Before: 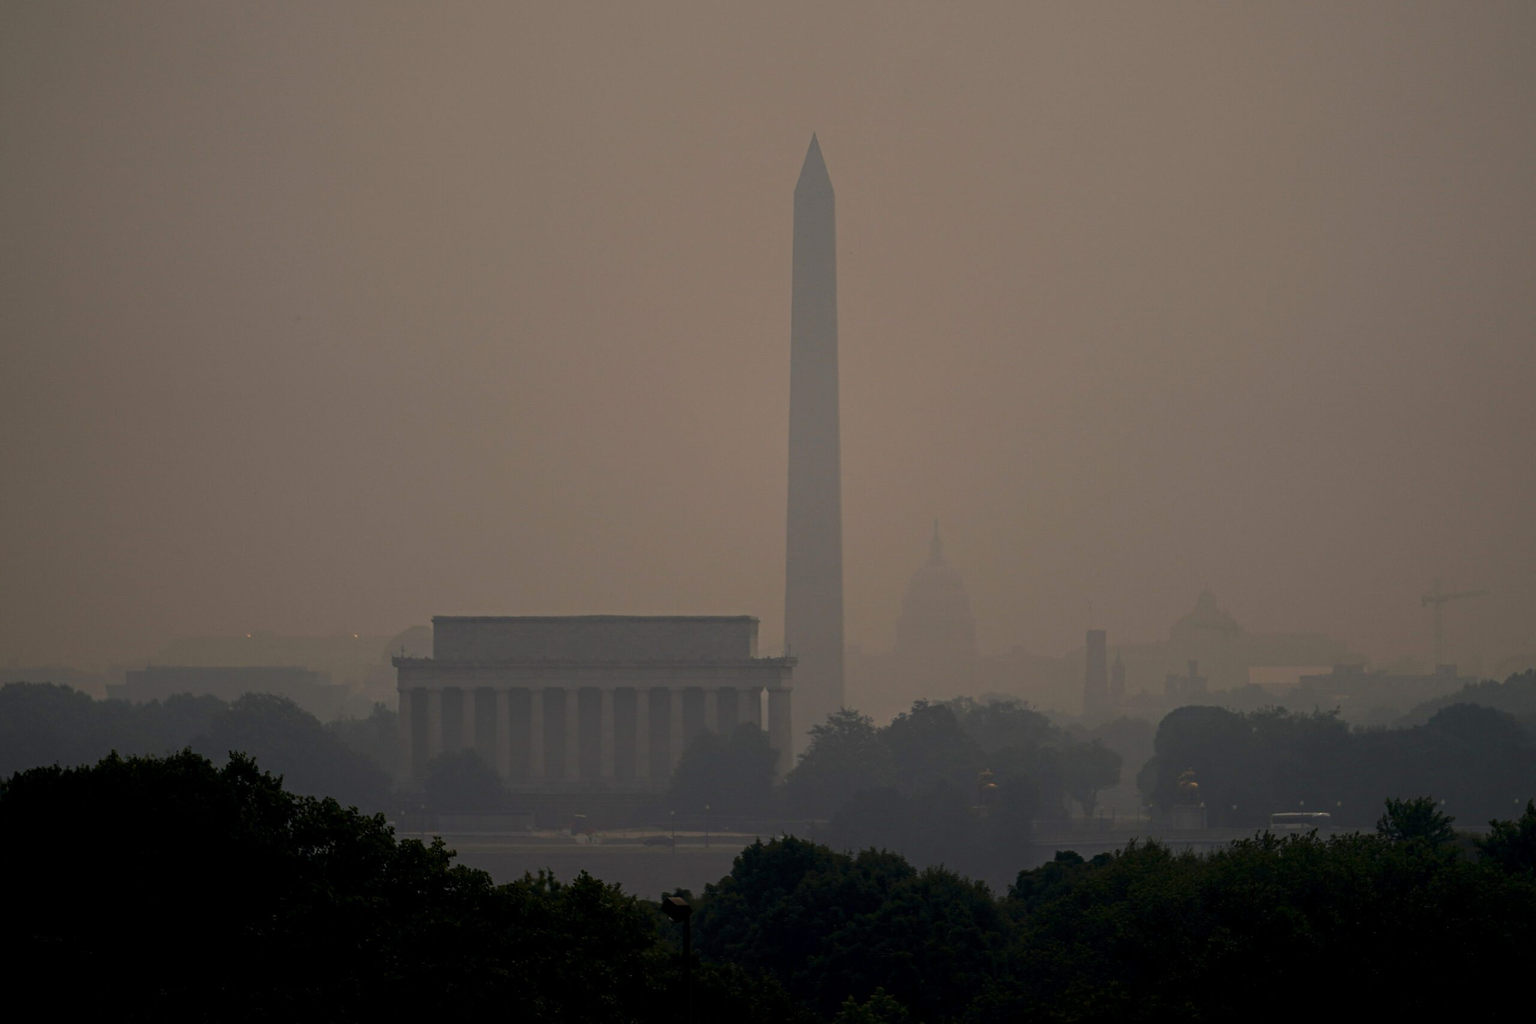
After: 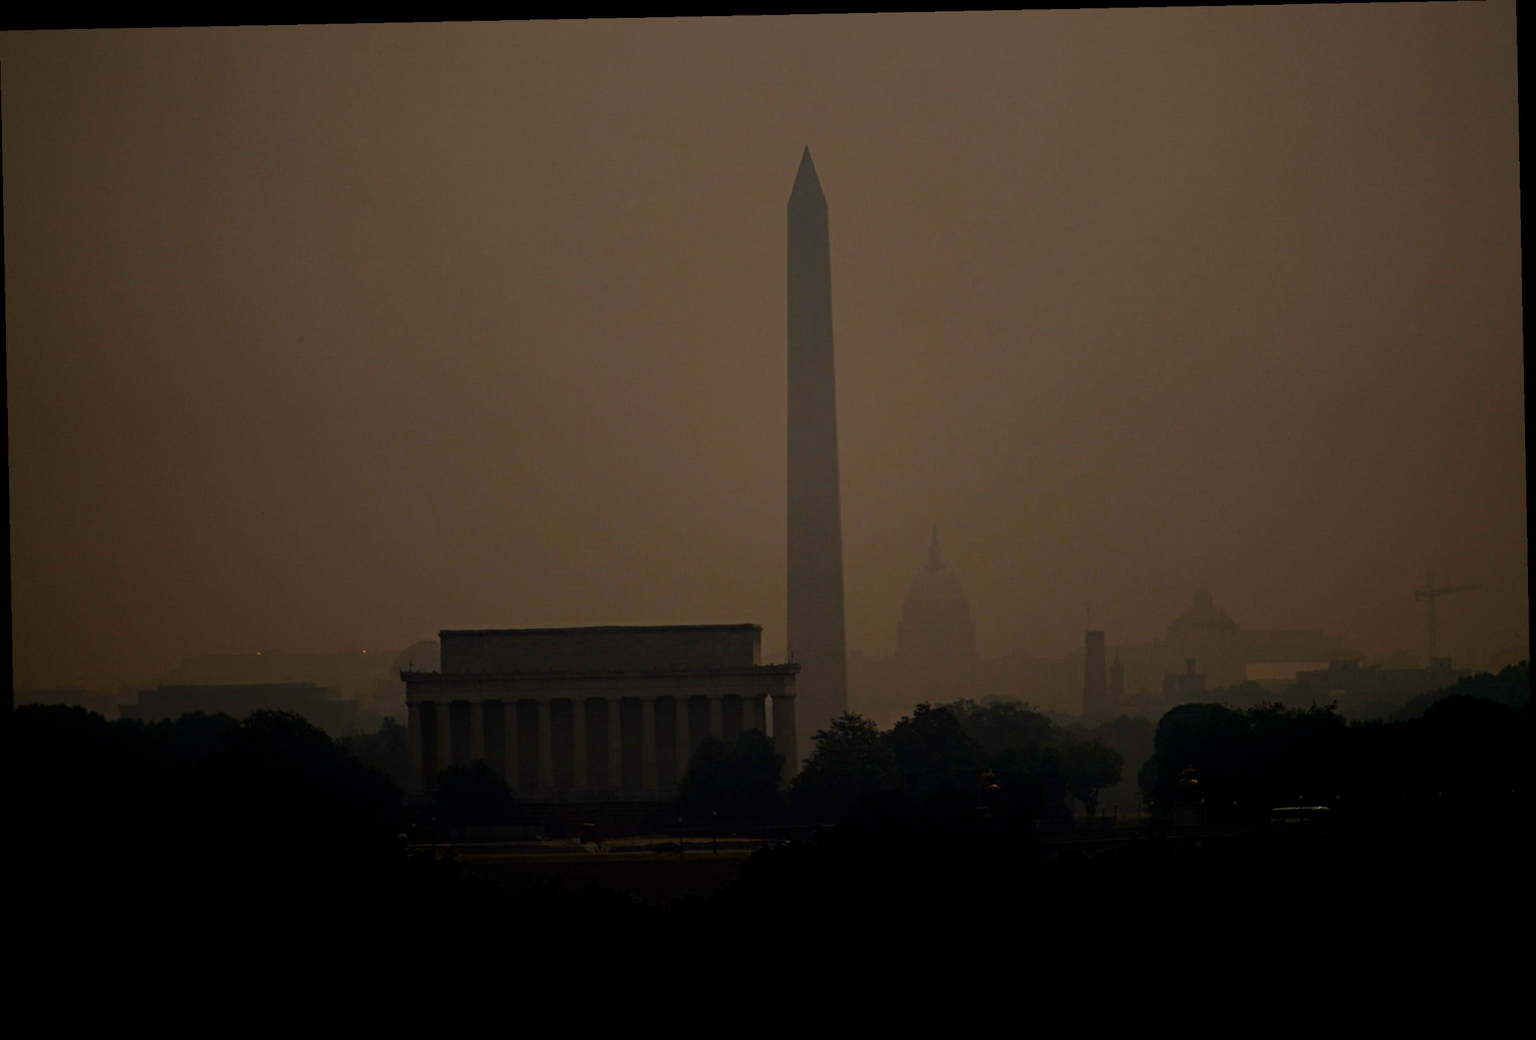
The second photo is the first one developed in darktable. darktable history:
rotate and perspective: rotation -1.17°, automatic cropping off
filmic rgb: black relative exposure -2.85 EV, white relative exposure 4.56 EV, hardness 1.77, contrast 1.25, preserve chrominance no, color science v5 (2021)
contrast brightness saturation: contrast 0.1, brightness -0.26, saturation 0.14
